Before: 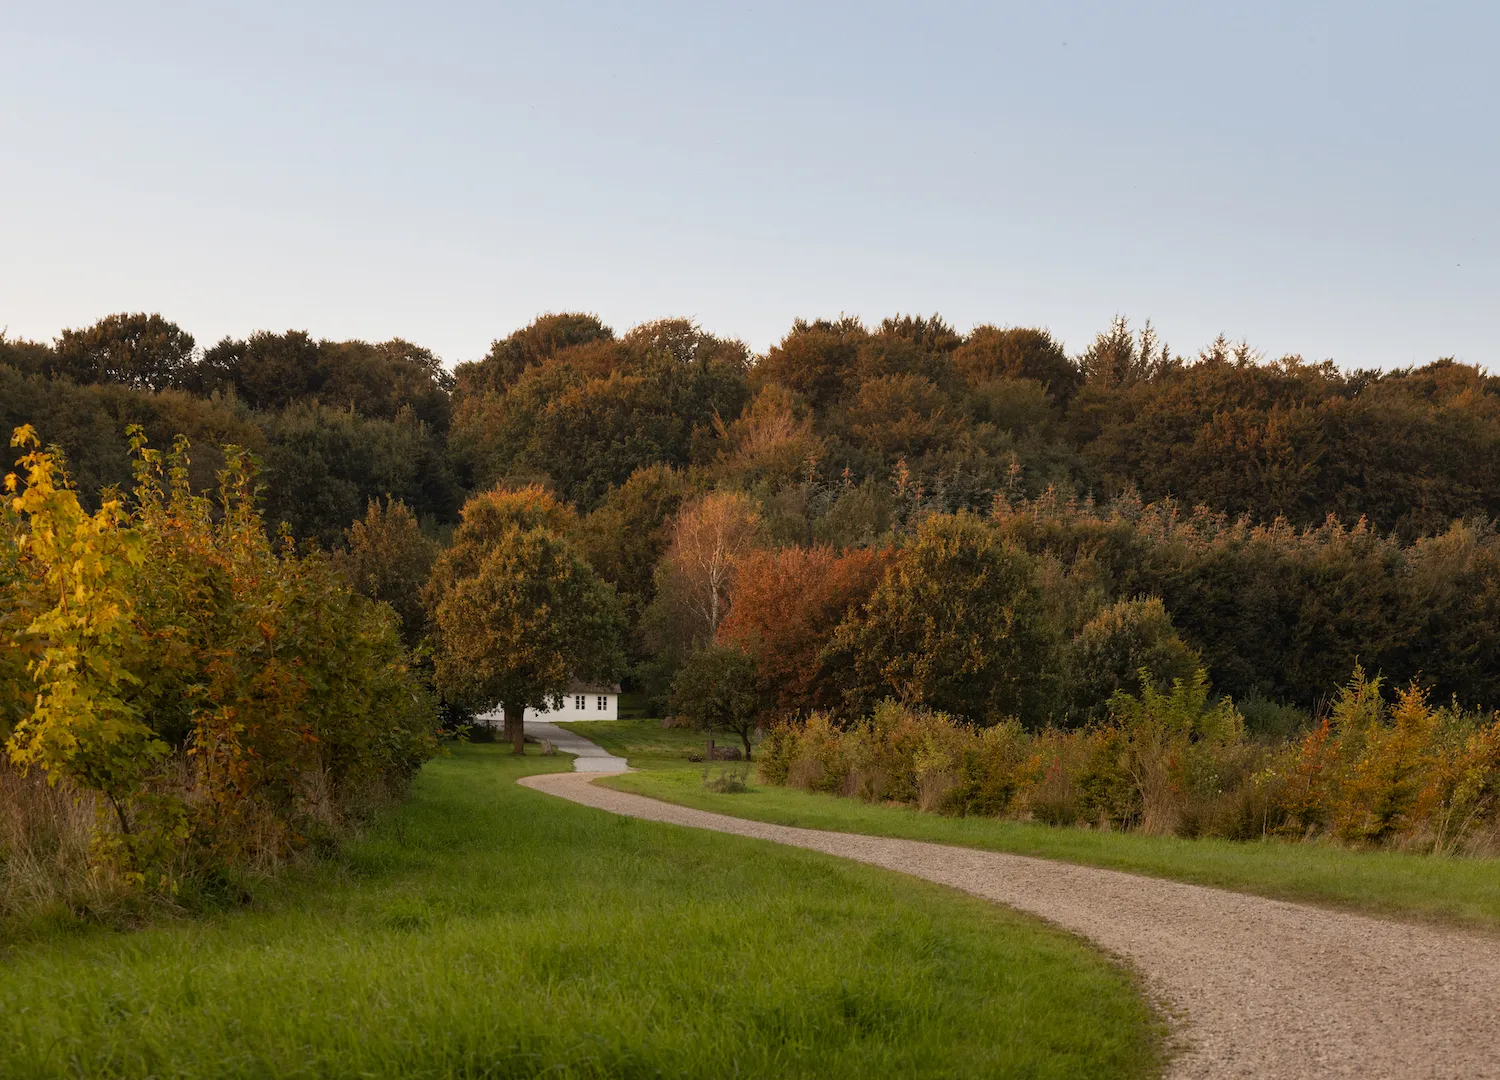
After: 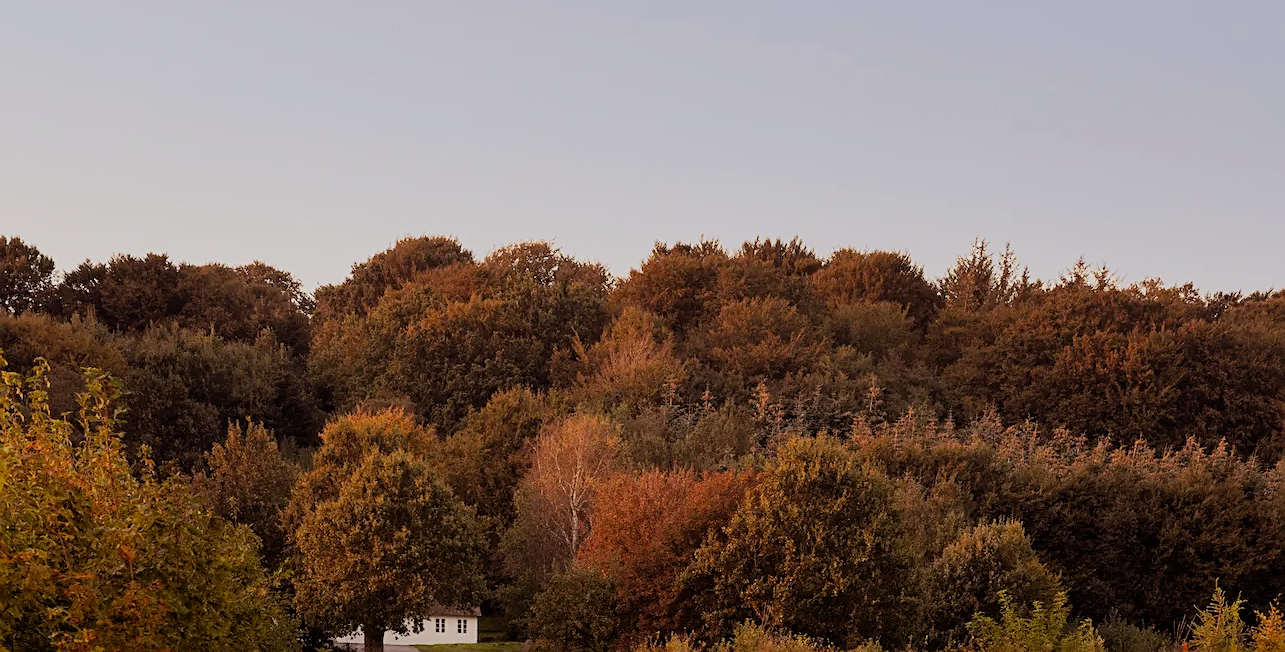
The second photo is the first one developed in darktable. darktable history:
sharpen: on, module defaults
filmic rgb: black relative exposure -7.65 EV, white relative exposure 4.56 EV, hardness 3.61, color science v6 (2022)
crop and rotate: left 9.345%, top 7.22%, right 4.982%, bottom 32.331%
rgb levels: mode RGB, independent channels, levels [[0, 0.474, 1], [0, 0.5, 1], [0, 0.5, 1]]
